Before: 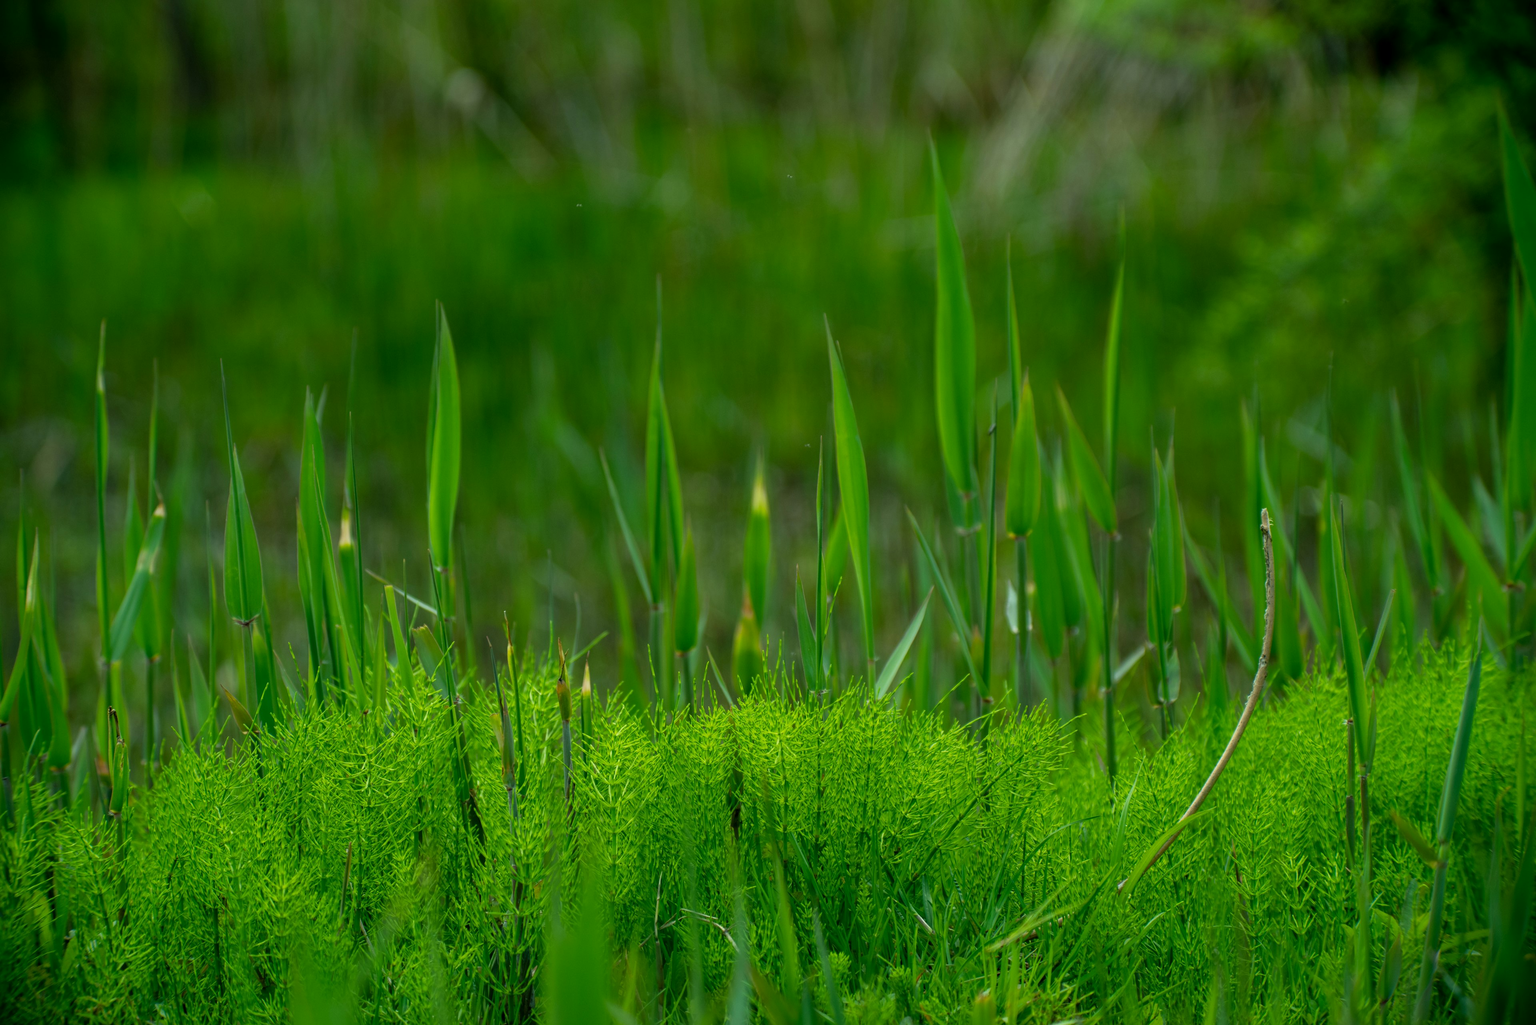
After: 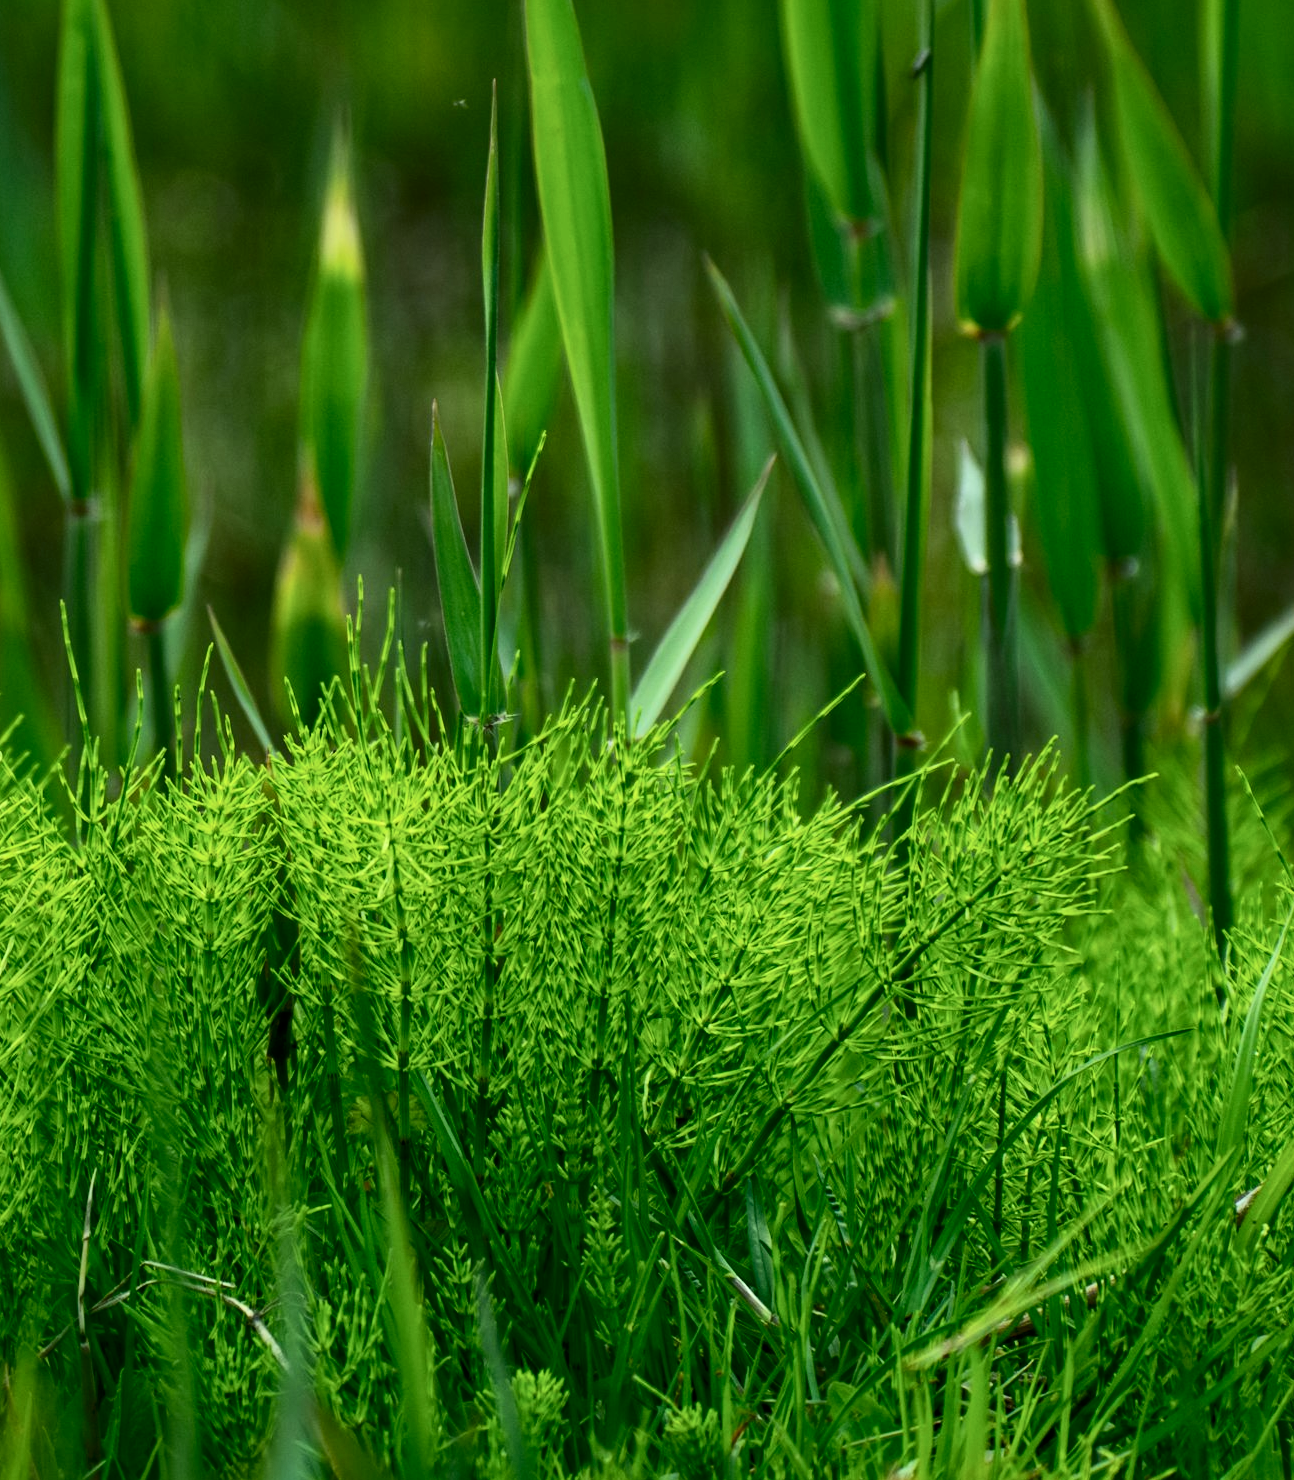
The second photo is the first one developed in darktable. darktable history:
crop: left 40.62%, top 39.456%, right 25.659%, bottom 2.752%
local contrast: mode bilateral grid, contrast 24, coarseness 50, detail 123%, midtone range 0.2
contrast brightness saturation: contrast 0.274
